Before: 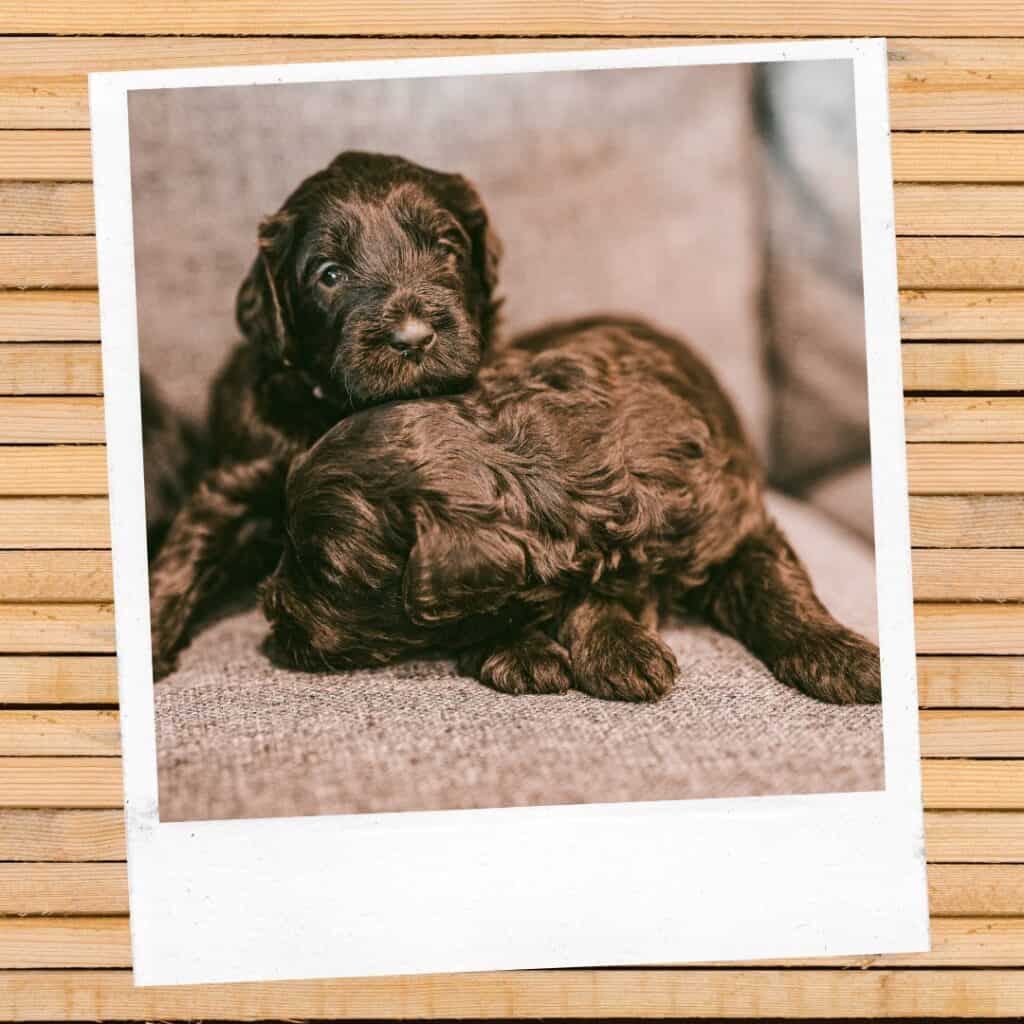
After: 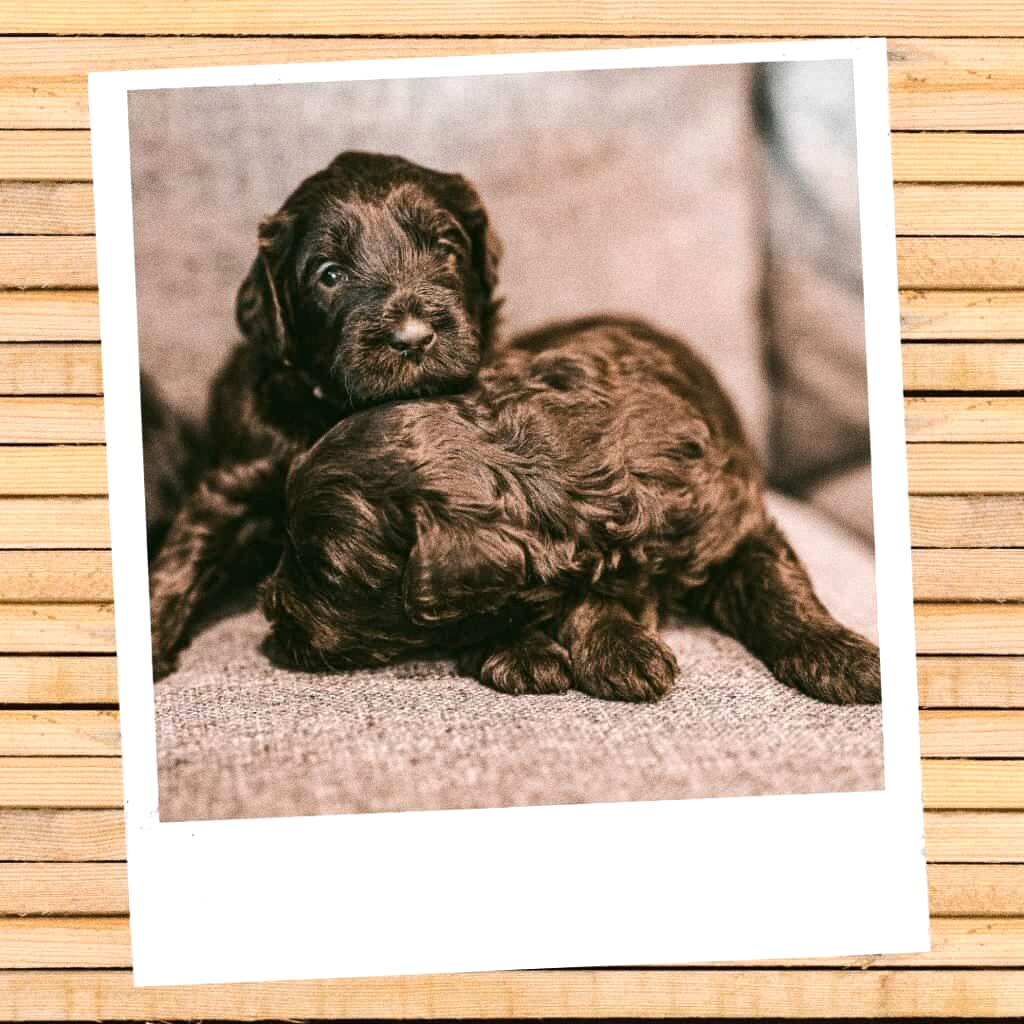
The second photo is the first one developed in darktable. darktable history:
contrast brightness saturation: saturation -0.05
grain: coarseness 0.09 ISO
tone equalizer: -8 EV -0.417 EV, -7 EV -0.389 EV, -6 EV -0.333 EV, -5 EV -0.222 EV, -3 EV 0.222 EV, -2 EV 0.333 EV, -1 EV 0.389 EV, +0 EV 0.417 EV, edges refinement/feathering 500, mask exposure compensation -1.57 EV, preserve details no
